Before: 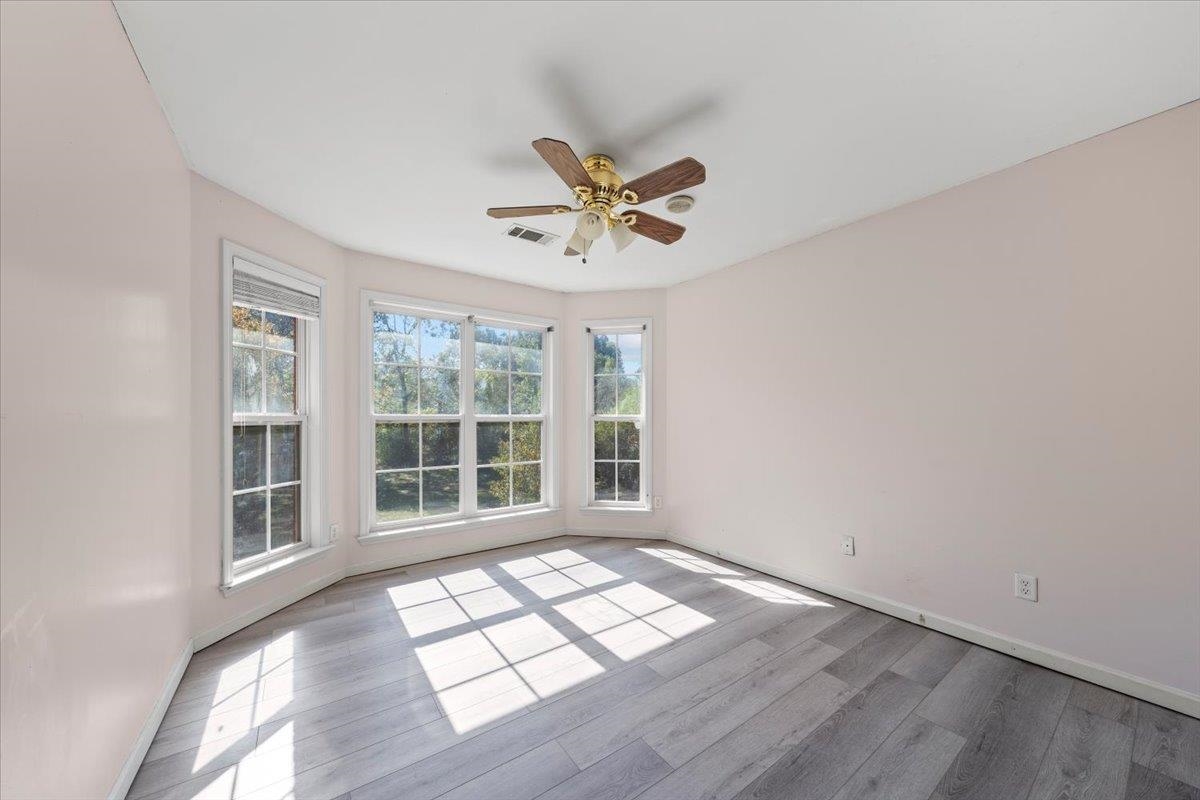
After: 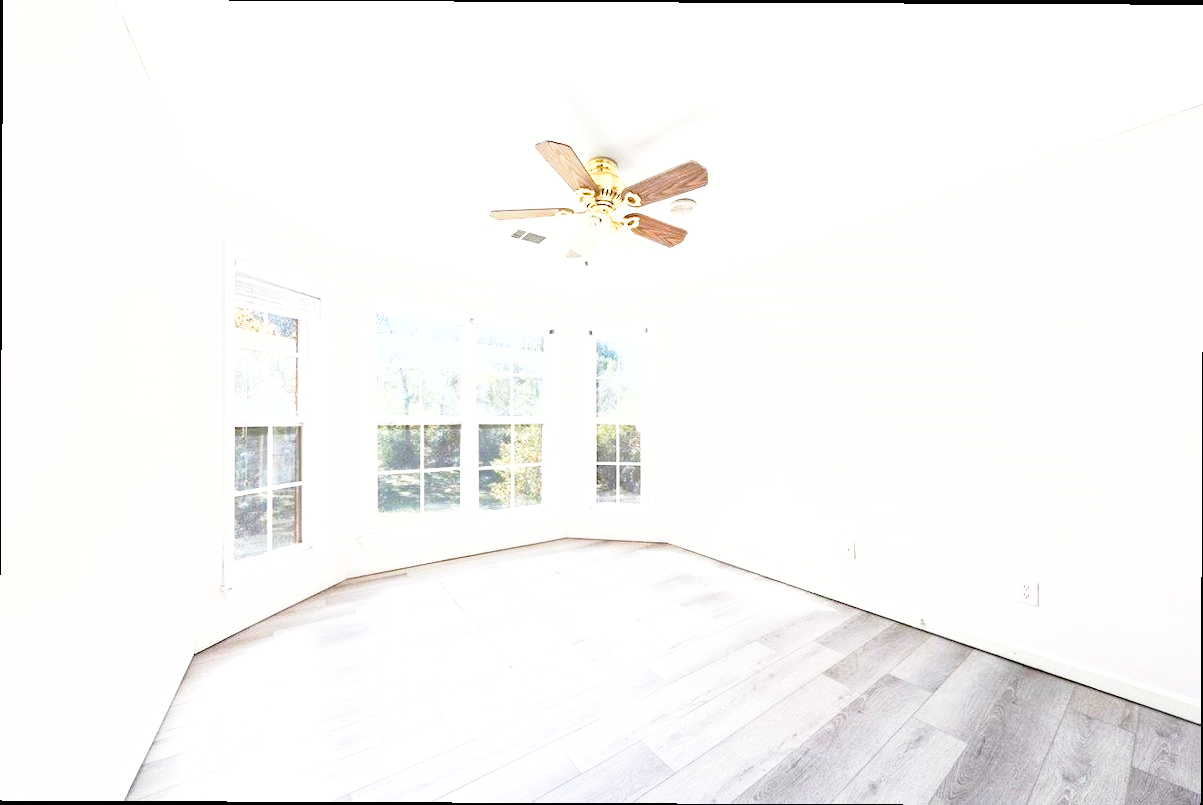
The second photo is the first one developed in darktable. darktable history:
exposure: black level correction 0, exposure 1.452 EV, compensate highlight preservation false
base curve: curves: ch0 [(0, 0) (0.028, 0.03) (0.121, 0.232) (0.46, 0.748) (0.859, 0.968) (1, 1)], preserve colors none
crop and rotate: angle -0.254°
shadows and highlights: radius 128.35, shadows 21.06, highlights -22.73, low approximation 0.01
